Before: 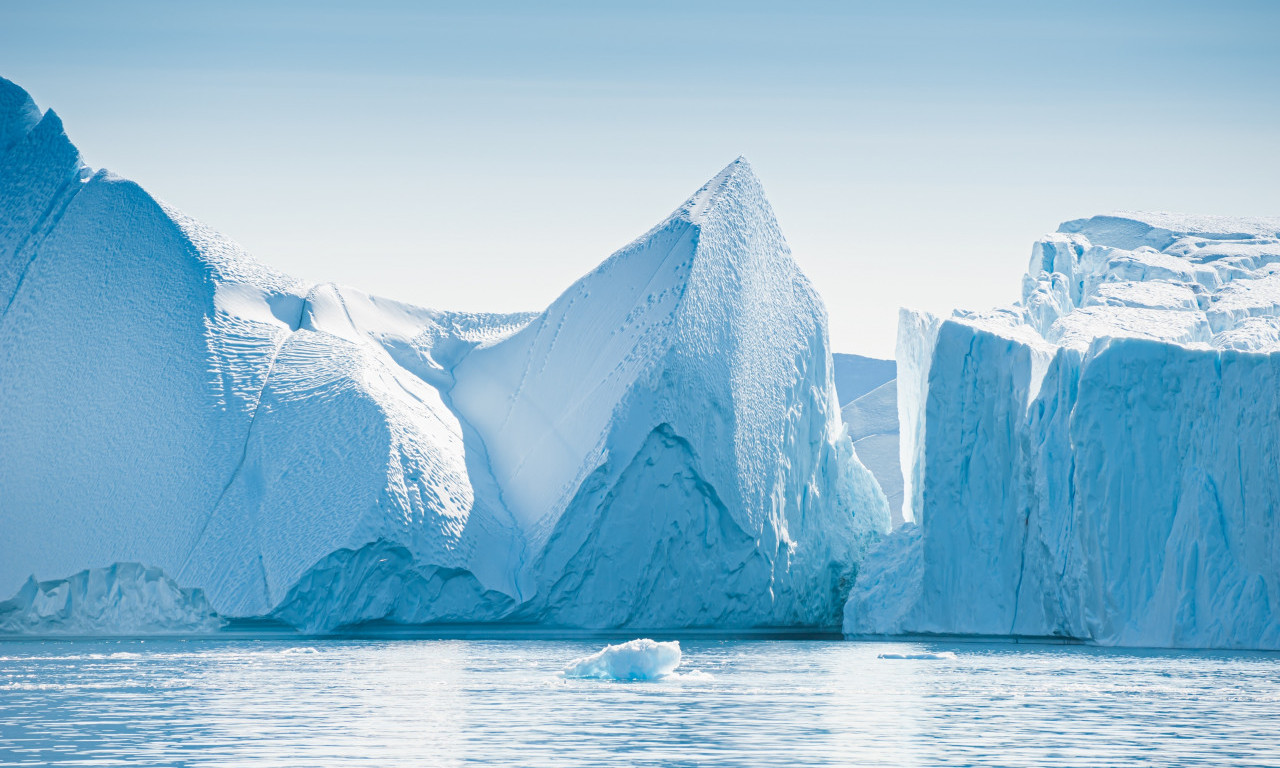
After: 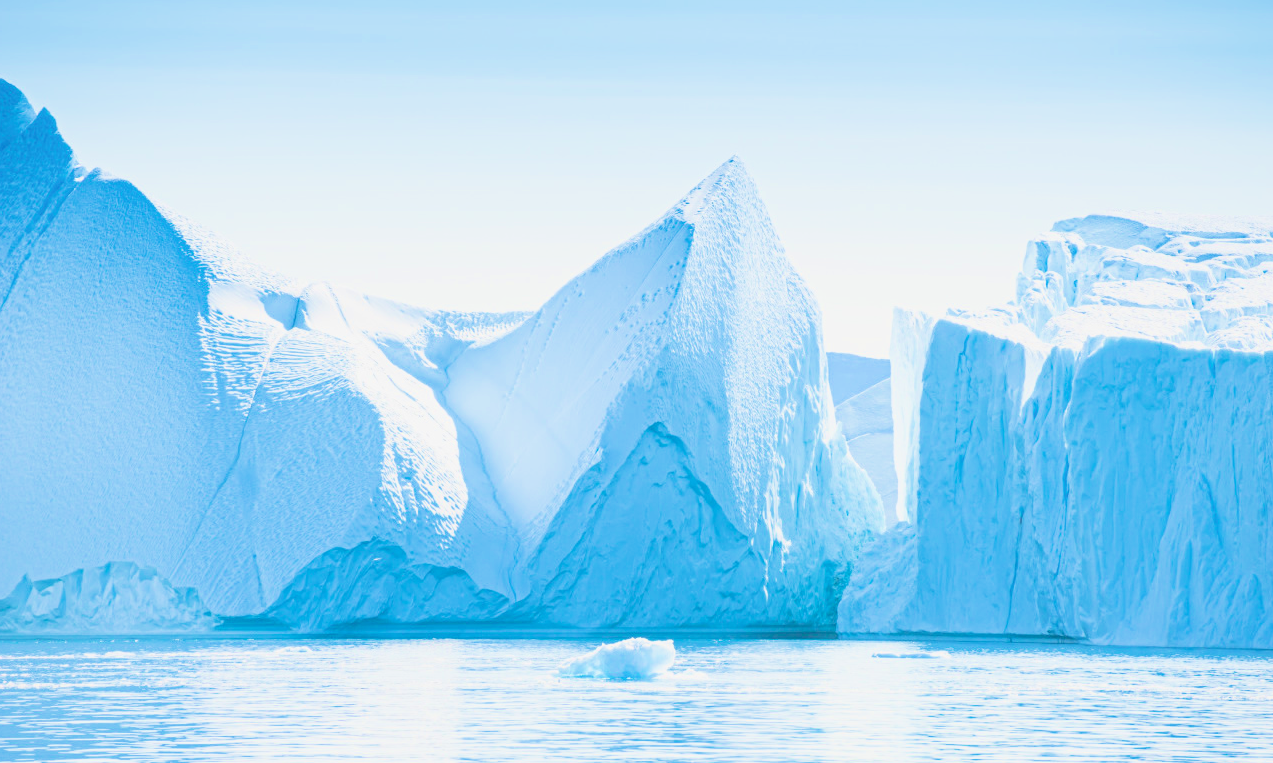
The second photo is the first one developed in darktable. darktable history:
crop and rotate: left 0.499%, top 0.209%, bottom 0.391%
velvia: on, module defaults
filmic rgb: middle gray luminance 3.51%, black relative exposure -6 EV, white relative exposure 6.35 EV, dynamic range scaling 22.19%, target black luminance 0%, hardness 2.29, latitude 46.28%, contrast 0.786, highlights saturation mix 99.93%, shadows ↔ highlights balance 0.104%, add noise in highlights 0, color science v3 (2019), use custom middle-gray values true, contrast in highlights soft
